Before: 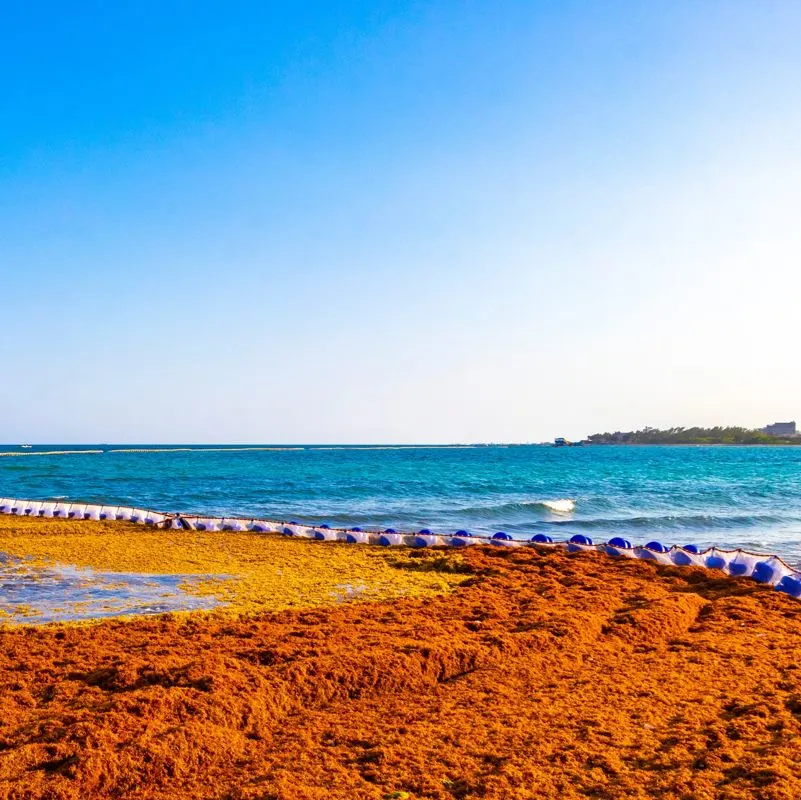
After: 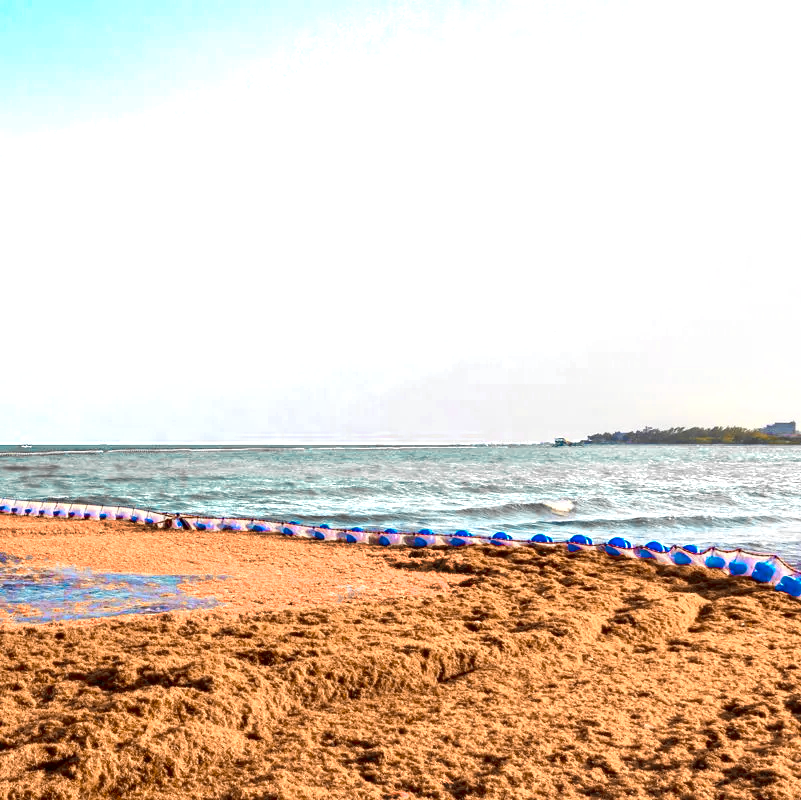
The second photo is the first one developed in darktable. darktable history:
color zones: curves: ch0 [(0.009, 0.528) (0.136, 0.6) (0.255, 0.586) (0.39, 0.528) (0.522, 0.584) (0.686, 0.736) (0.849, 0.561)]; ch1 [(0.045, 0.781) (0.14, 0.416) (0.257, 0.695) (0.442, 0.032) (0.738, 0.338) (0.818, 0.632) (0.891, 0.741) (1, 0.704)]; ch2 [(0, 0.667) (0.141, 0.52) (0.26, 0.37) (0.474, 0.432) (0.743, 0.286)], mix 40.94%
